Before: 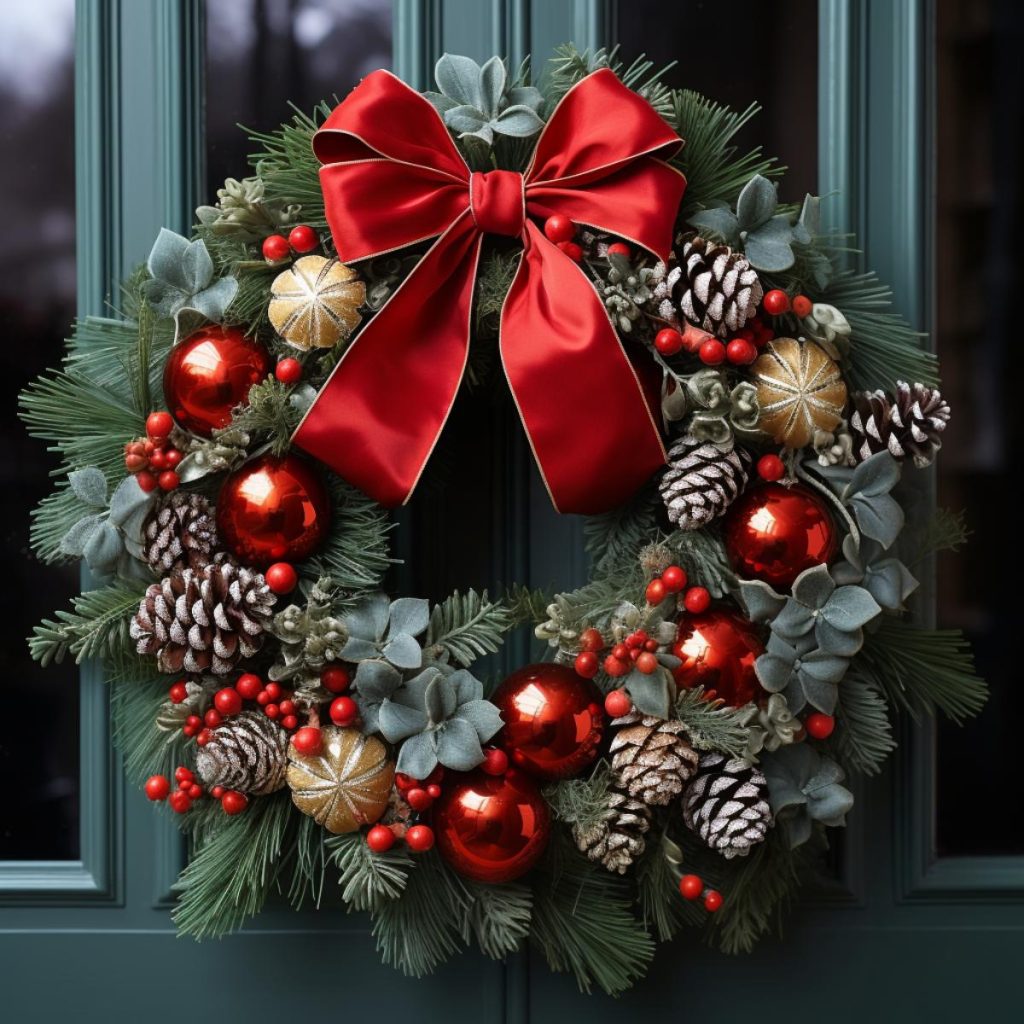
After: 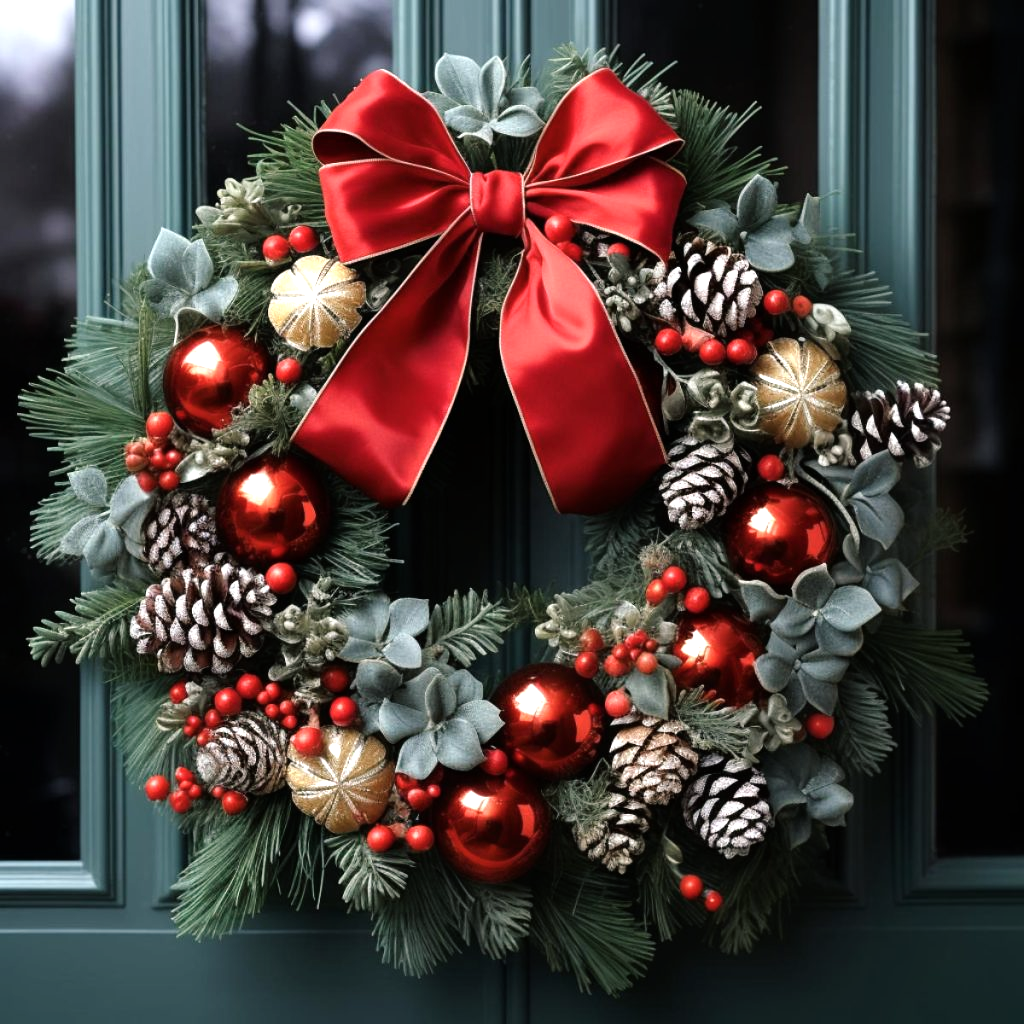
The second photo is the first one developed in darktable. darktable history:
color balance rgb: shadows lift › chroma 2.058%, shadows lift › hue 216.26°, perceptual saturation grading › global saturation -2.203%, perceptual saturation grading › highlights -8.153%, perceptual saturation grading › mid-tones 8.31%, perceptual saturation grading › shadows 3.519%, global vibrance -23.265%
tone equalizer: -8 EV -0.779 EV, -7 EV -0.698 EV, -6 EV -0.628 EV, -5 EV -0.364 EV, -3 EV 0.367 EV, -2 EV 0.6 EV, -1 EV 0.674 EV, +0 EV 0.726 EV
